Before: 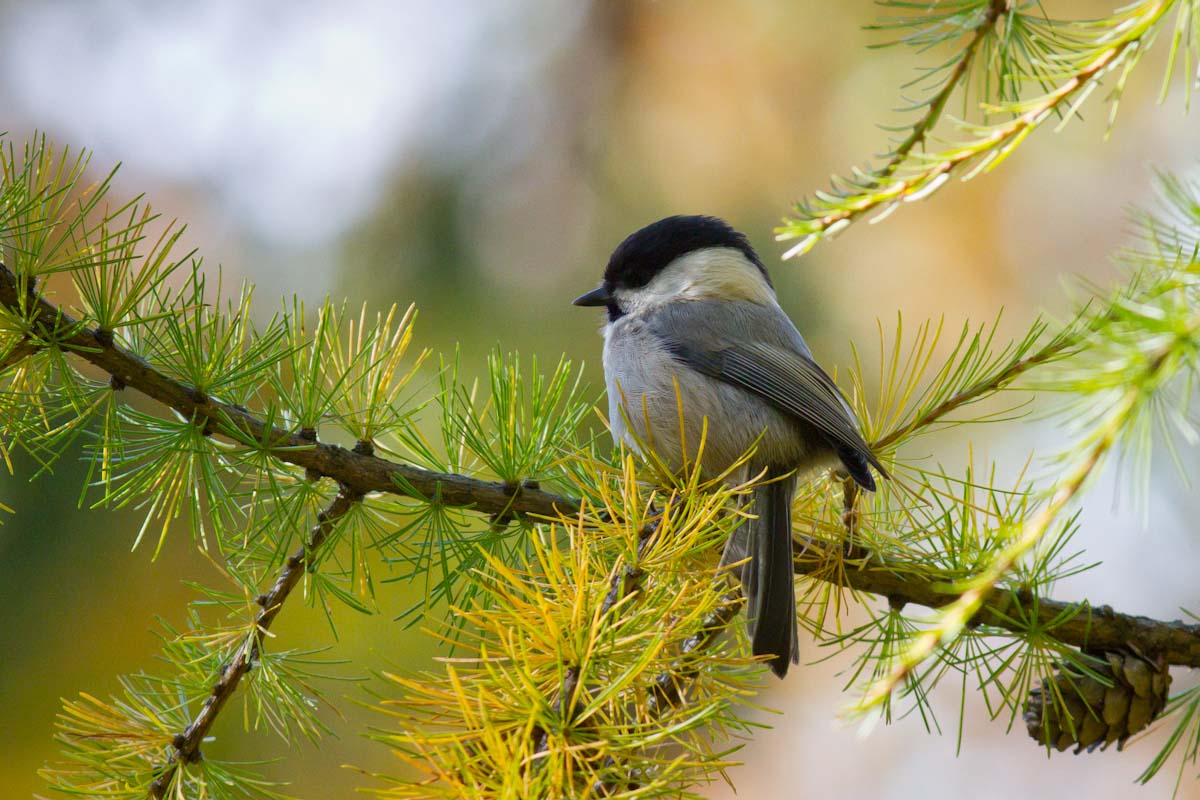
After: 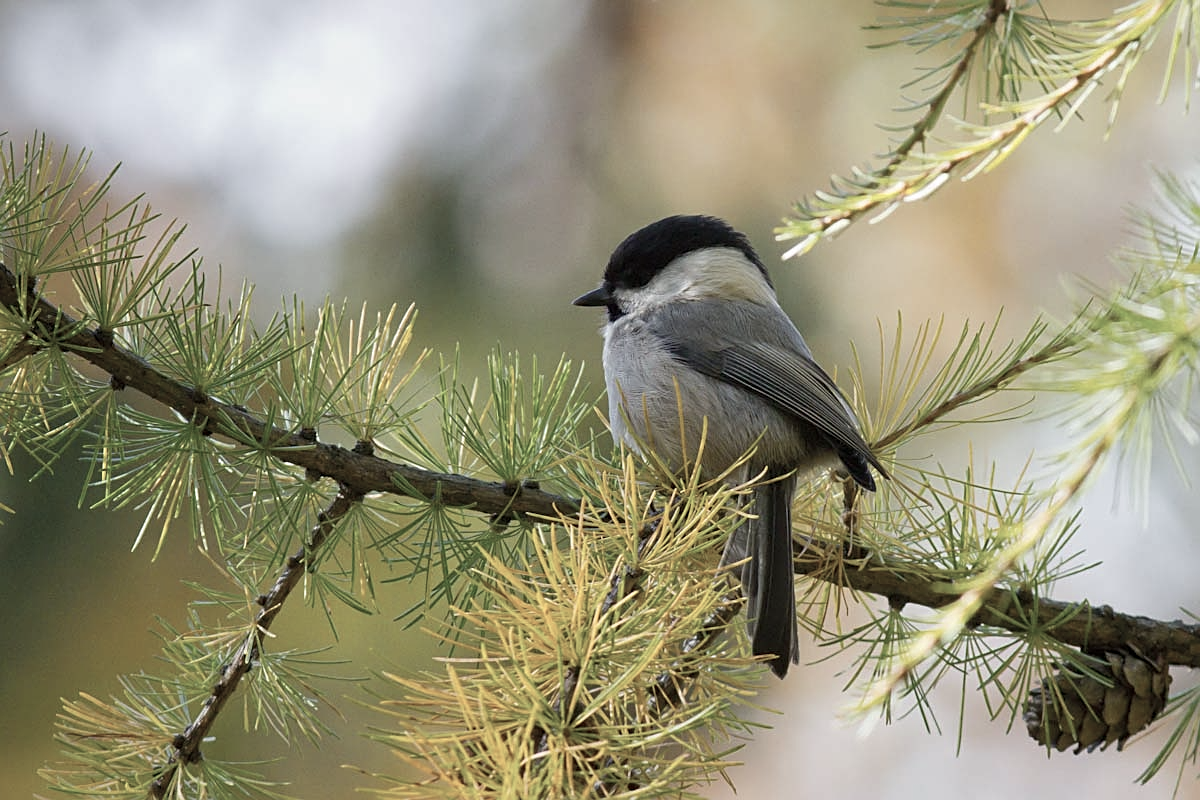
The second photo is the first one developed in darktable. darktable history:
color zones: curves: ch1 [(0, 0.292) (0.001, 0.292) (0.2, 0.264) (0.4, 0.248) (0.6, 0.248) (0.8, 0.264) (0.999, 0.292) (1, 0.292)]
sharpen: on, module defaults
